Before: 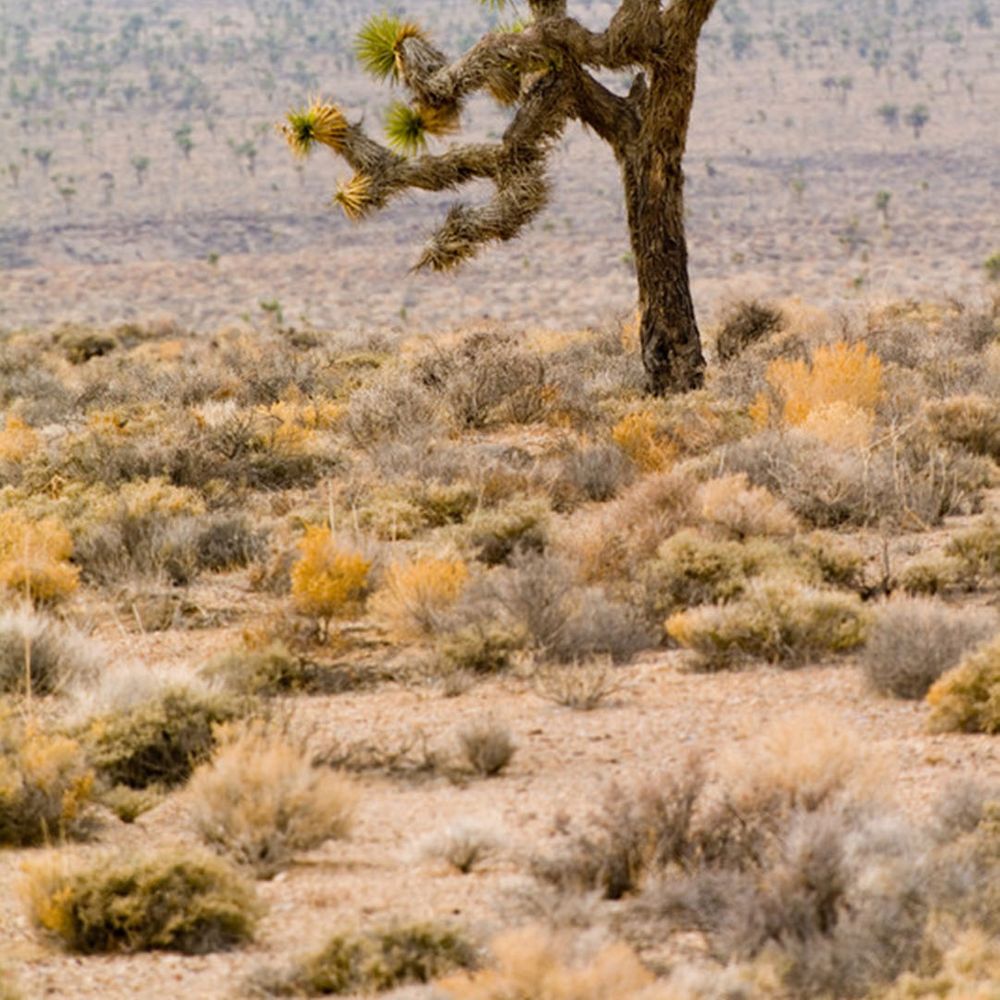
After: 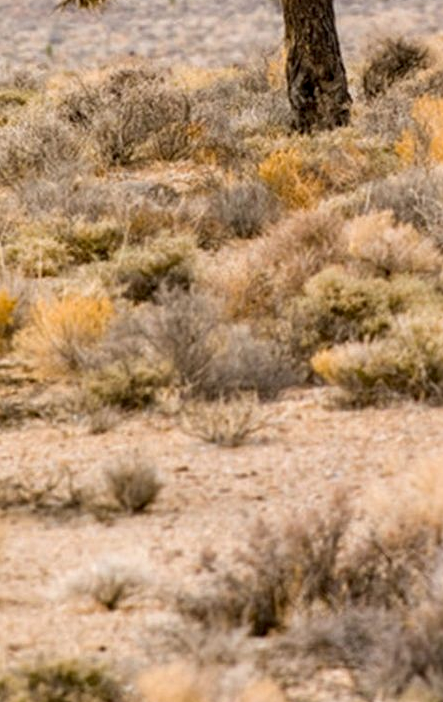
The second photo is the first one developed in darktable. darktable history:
crop: left 35.46%, top 26.338%, right 20.23%, bottom 3.419%
local contrast: on, module defaults
